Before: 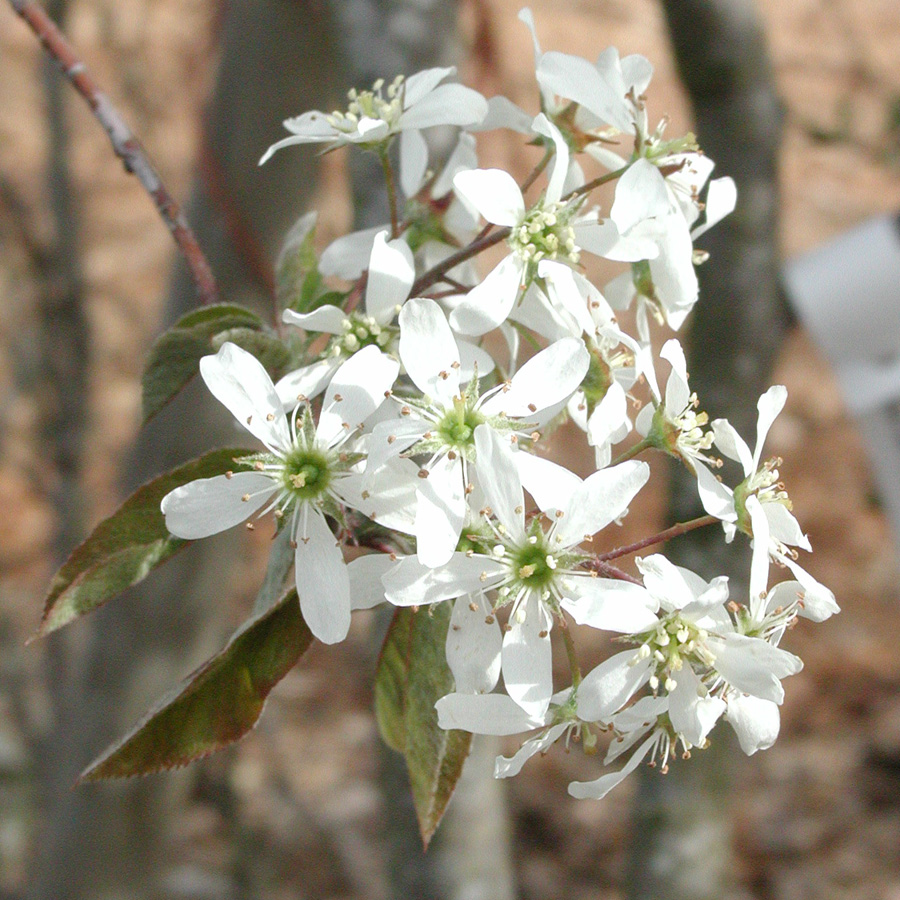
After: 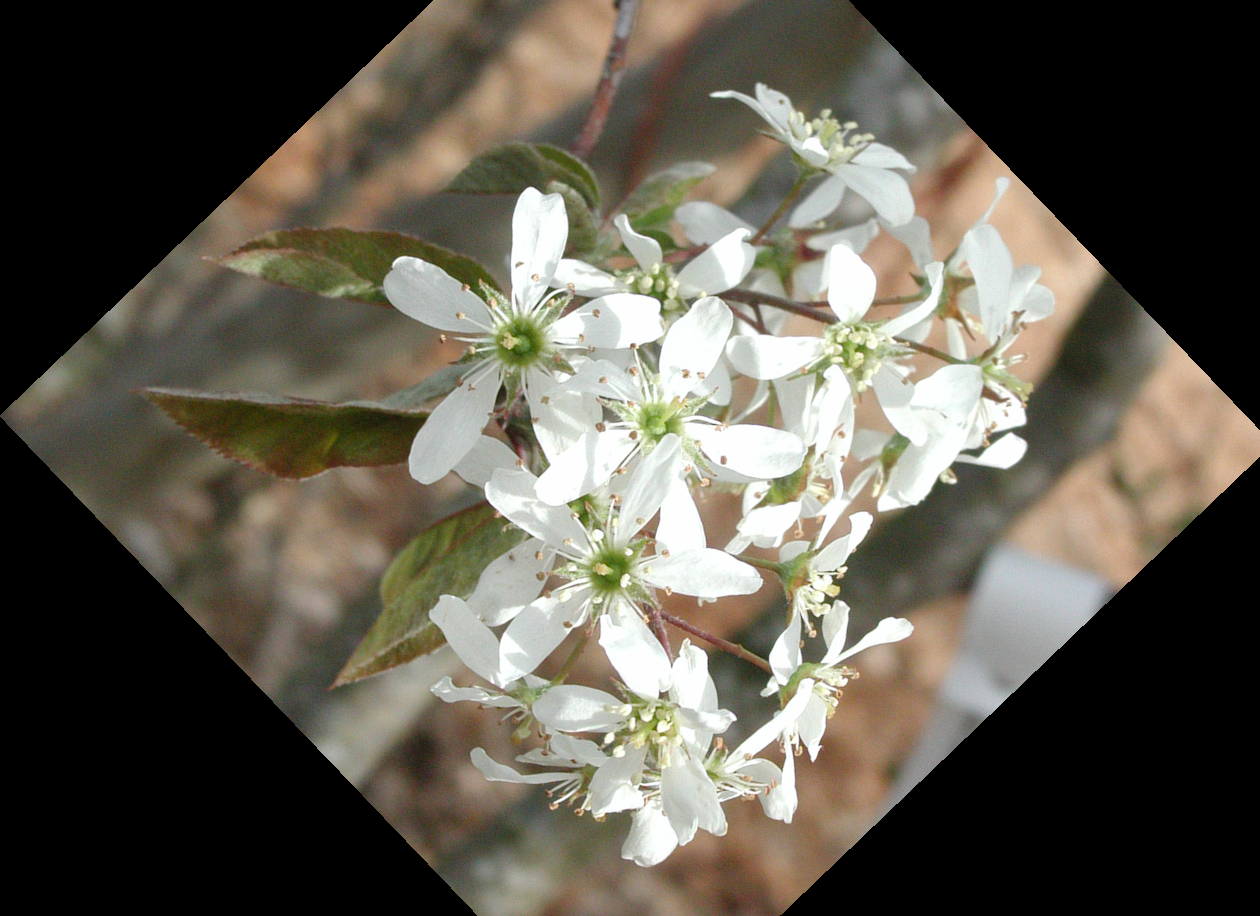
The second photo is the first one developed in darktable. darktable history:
color correction: highlights a* -0.182, highlights b* -0.124
crop and rotate: angle -46.26°, top 16.234%, right 0.912%, bottom 11.704%
